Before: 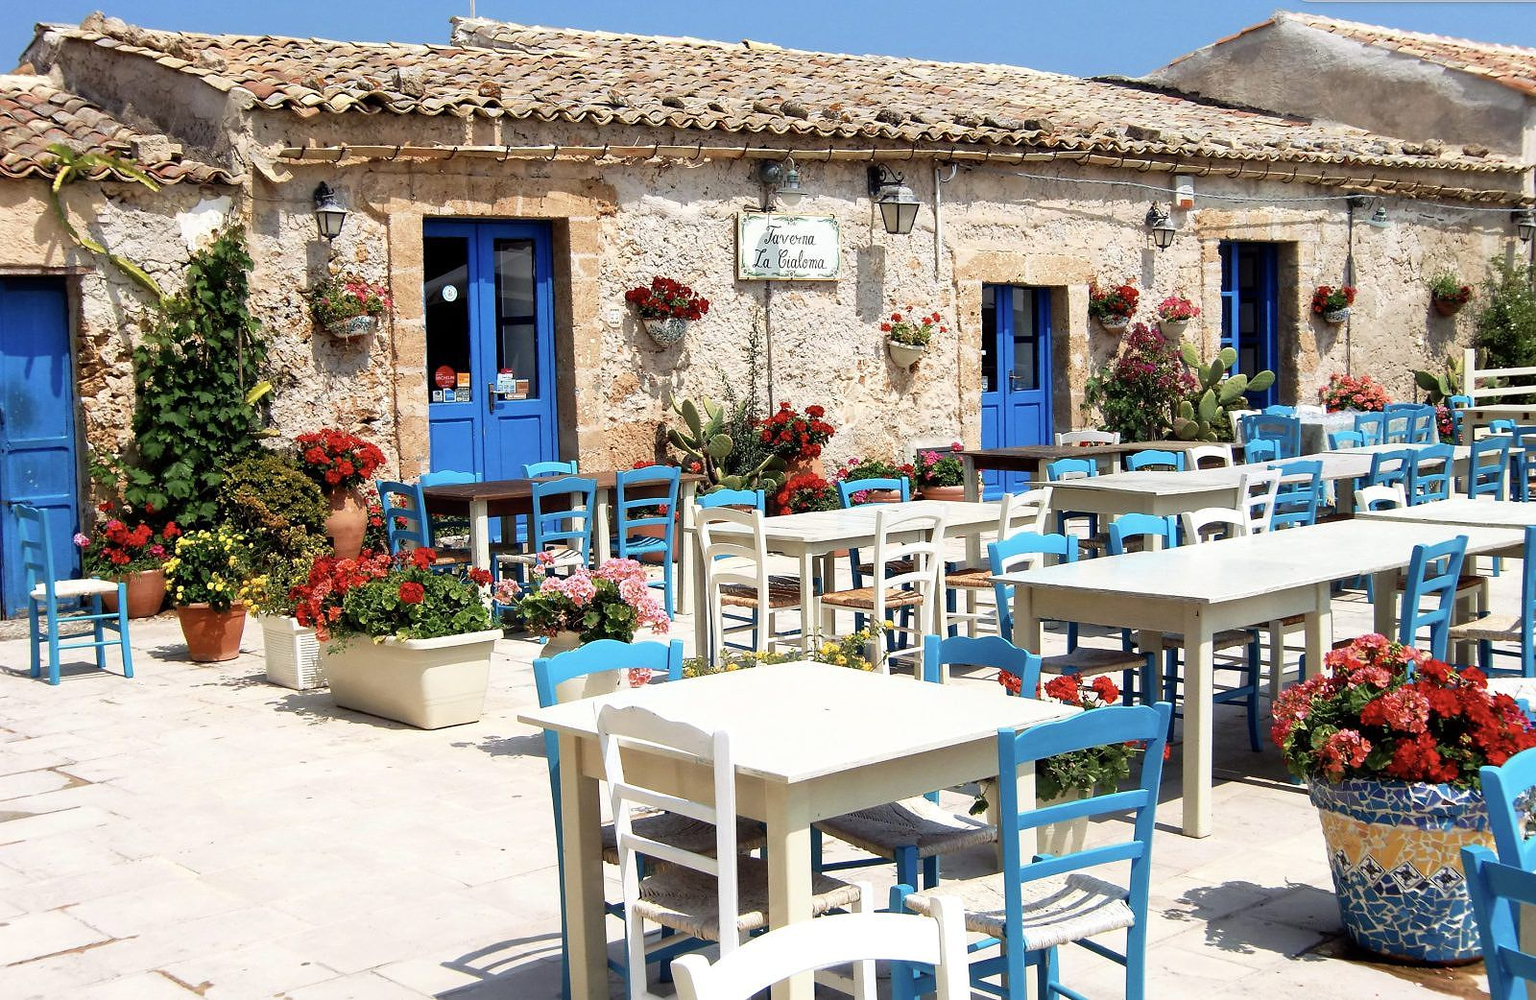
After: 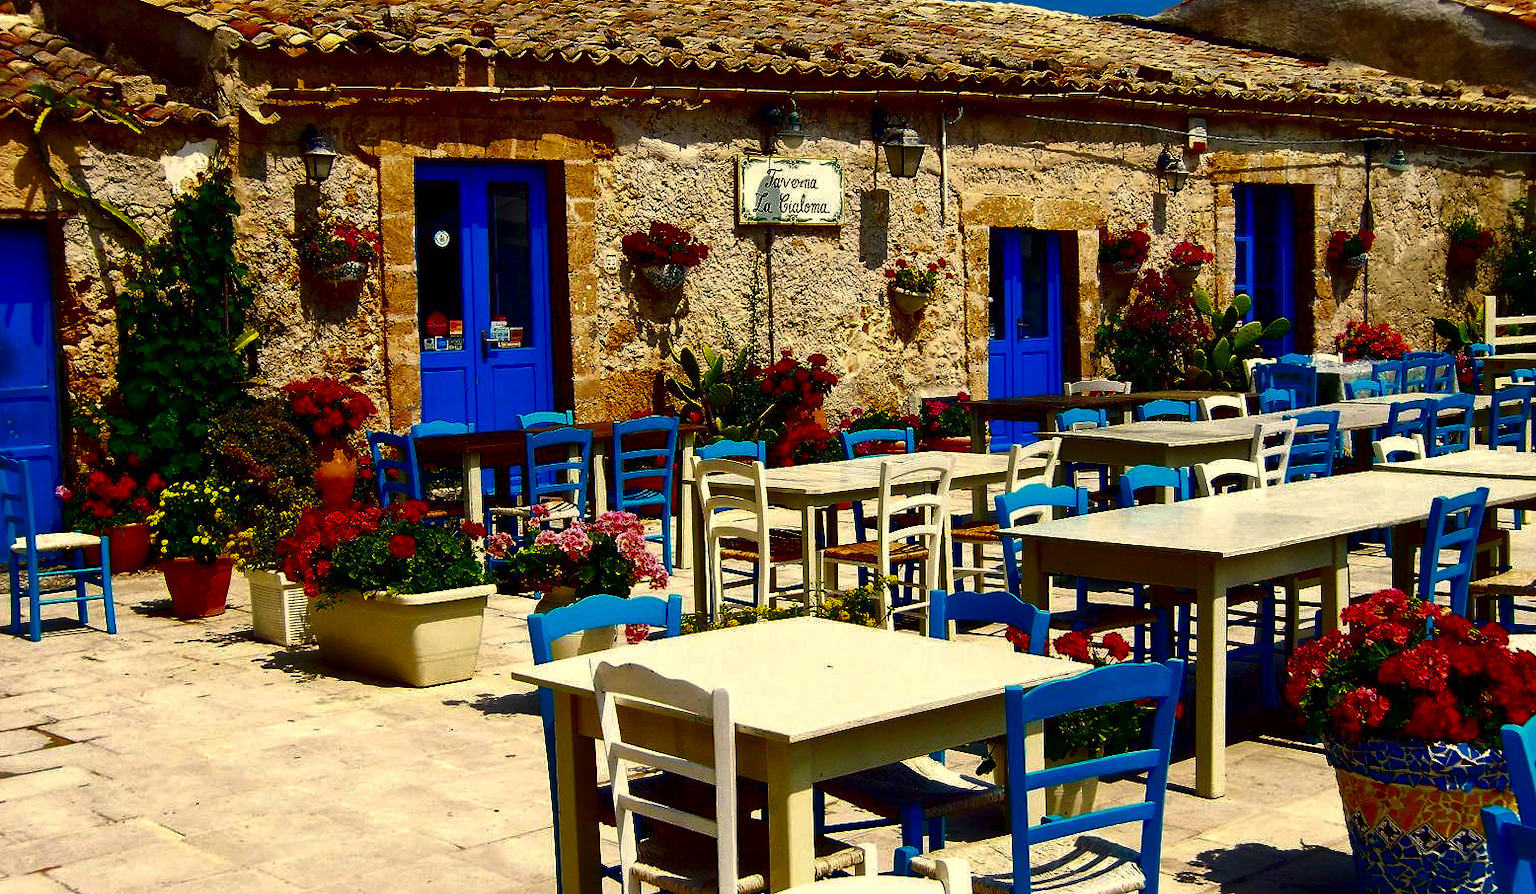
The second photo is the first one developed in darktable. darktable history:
color correction: highlights a* 2.45, highlights b* 22.56
local contrast: mode bilateral grid, contrast 19, coarseness 51, detail 150%, midtone range 0.2
crop: left 1.321%, top 6.197%, right 1.424%, bottom 6.772%
contrast brightness saturation: brightness -0.989, saturation 0.981
